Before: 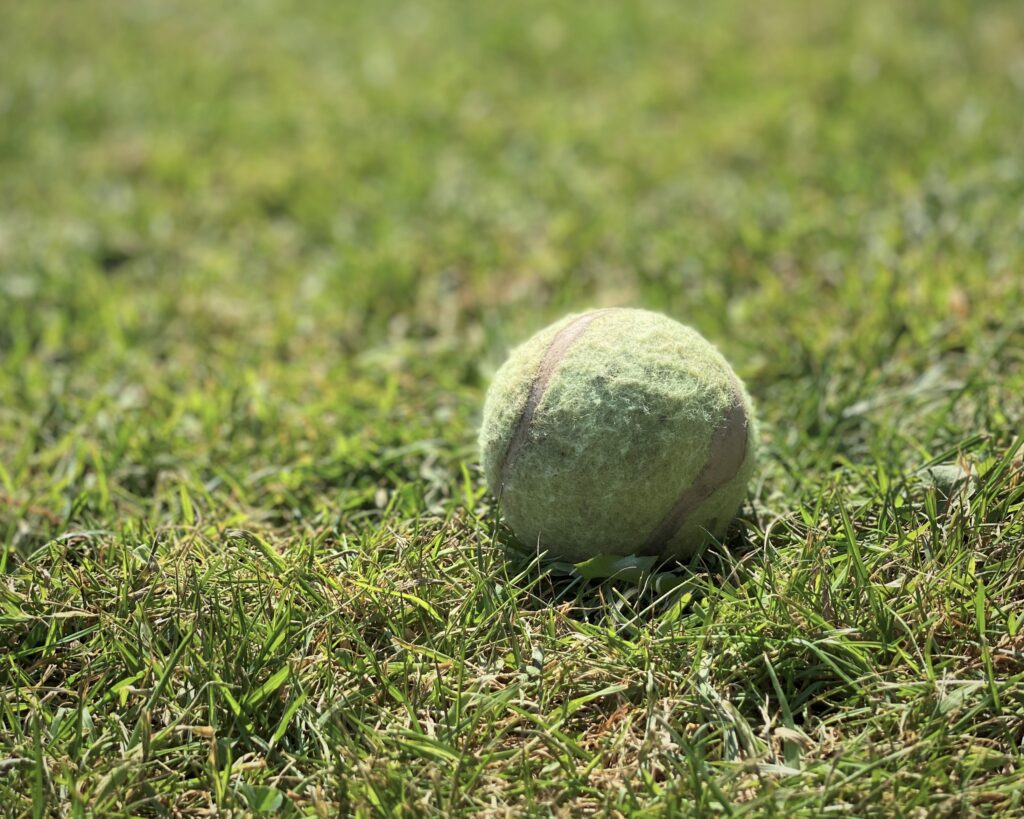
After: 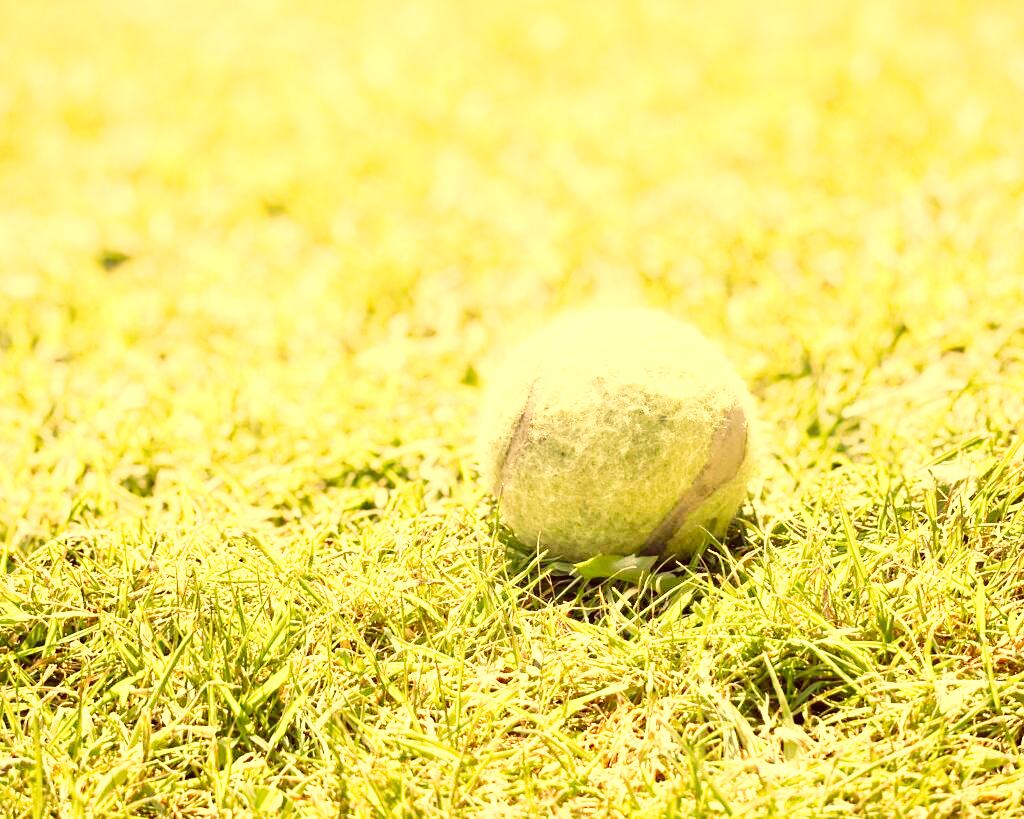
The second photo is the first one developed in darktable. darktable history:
local contrast: mode bilateral grid, contrast 20, coarseness 50, detail 120%, midtone range 0.2
exposure: black level correction 0, exposure 1.5 EV, compensate exposure bias true, compensate highlight preservation false
color correction: highlights a* 10.12, highlights b* 39.04, shadows a* 14.62, shadows b* 3.37
tone curve: curves: ch0 [(0, 0) (0.003, 0.003) (0.011, 0.013) (0.025, 0.028) (0.044, 0.05) (0.069, 0.079) (0.1, 0.113) (0.136, 0.154) (0.177, 0.201) (0.224, 0.268) (0.277, 0.38) (0.335, 0.486) (0.399, 0.588) (0.468, 0.688) (0.543, 0.787) (0.623, 0.854) (0.709, 0.916) (0.801, 0.957) (0.898, 0.978) (1, 1)], preserve colors none
